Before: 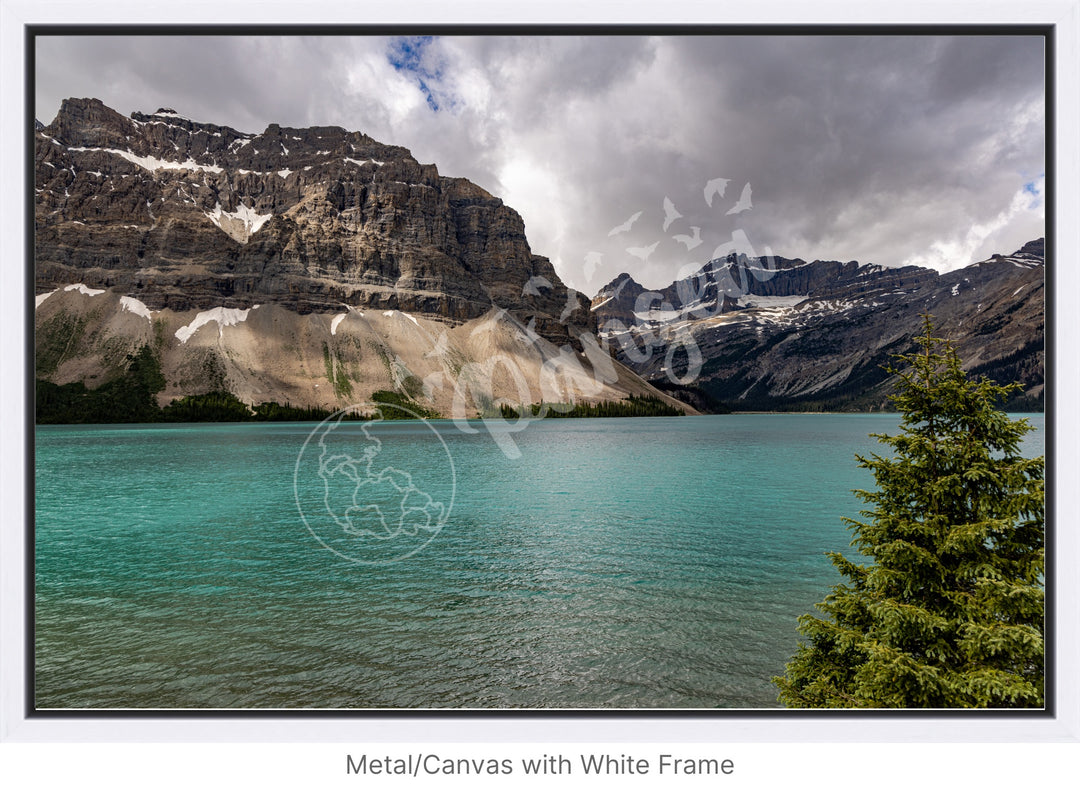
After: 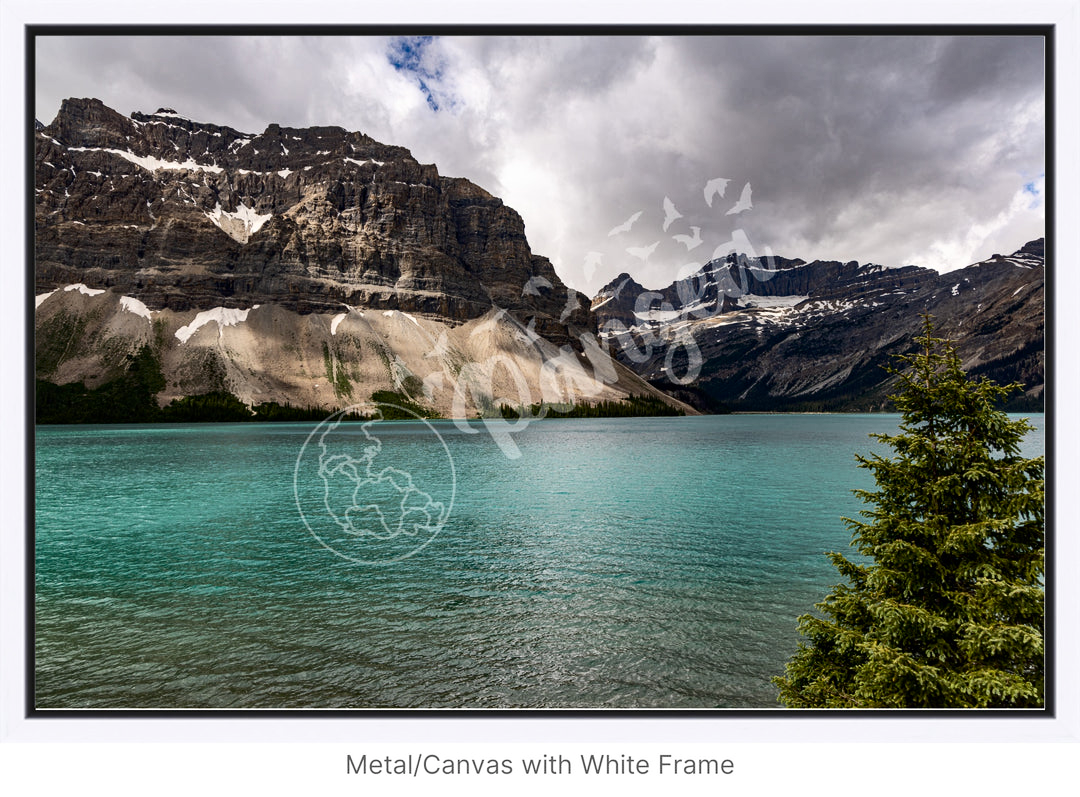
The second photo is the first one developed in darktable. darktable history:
contrast brightness saturation: contrast 0.215
